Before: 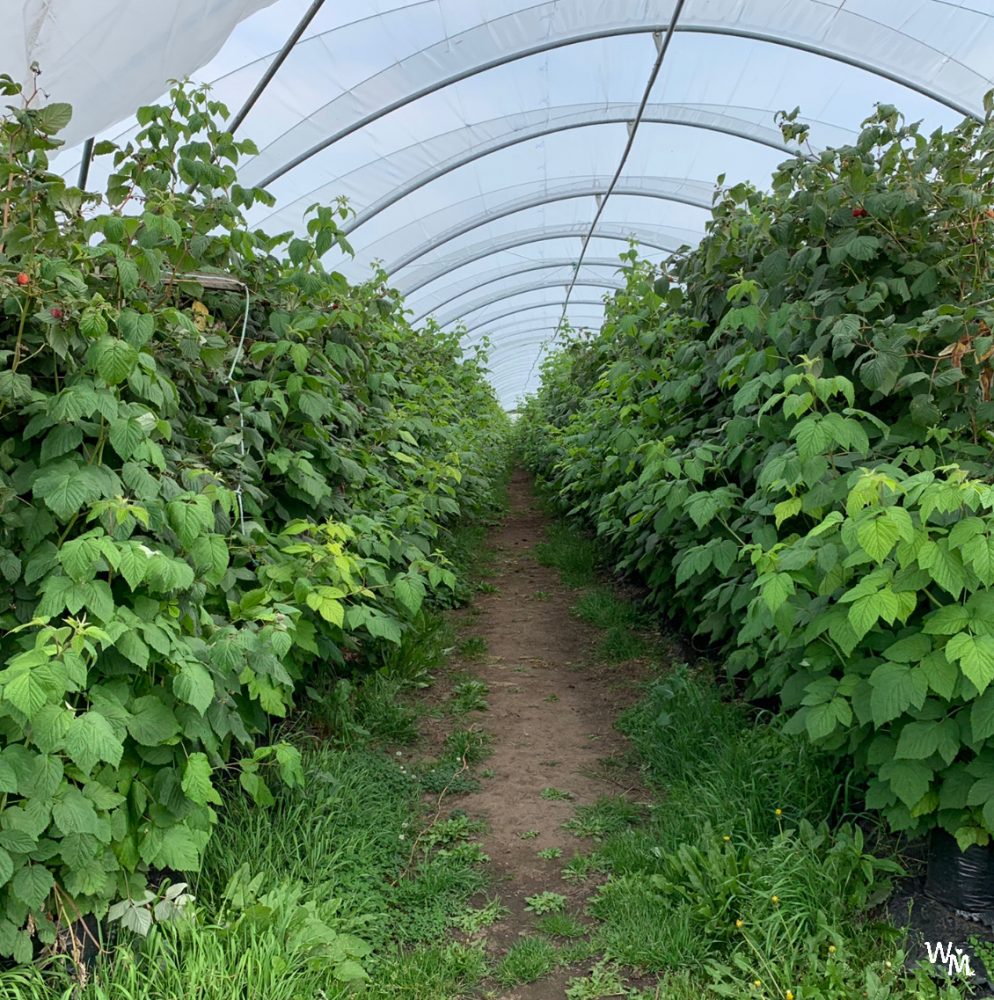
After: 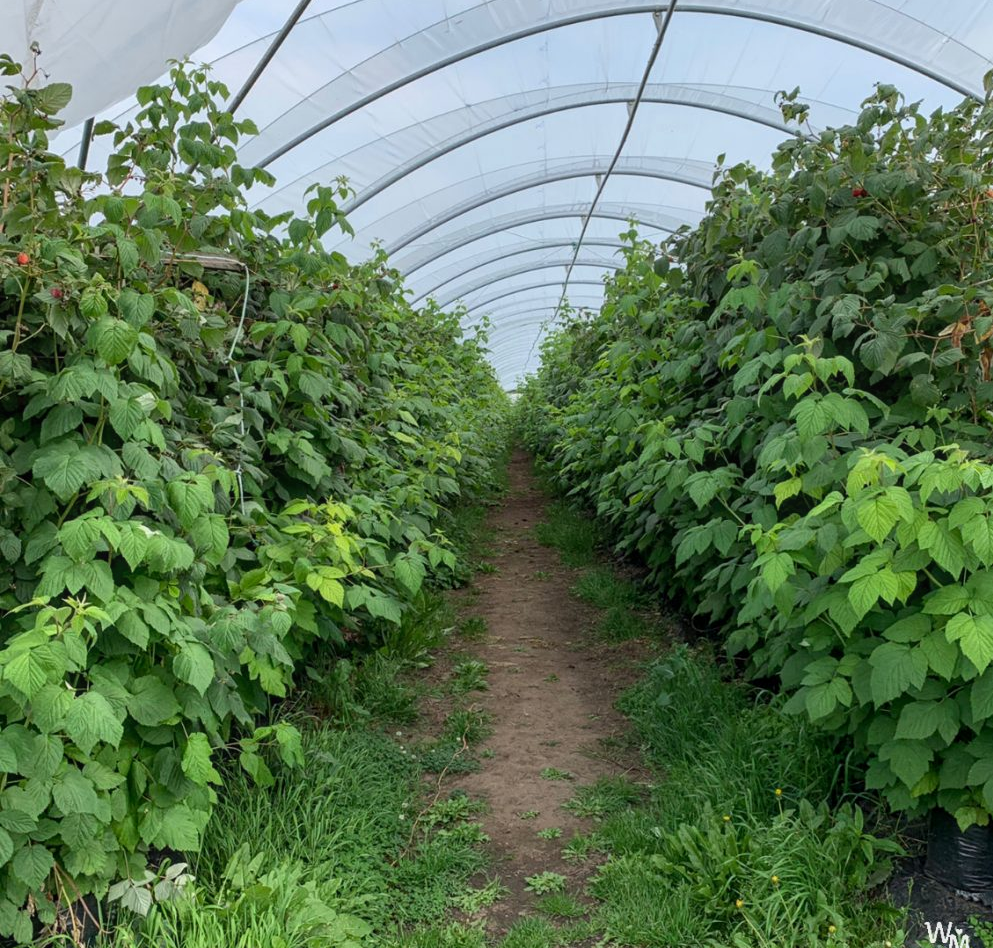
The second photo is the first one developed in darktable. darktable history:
crop and rotate: top 2.042%, bottom 3.059%
local contrast: detail 109%
